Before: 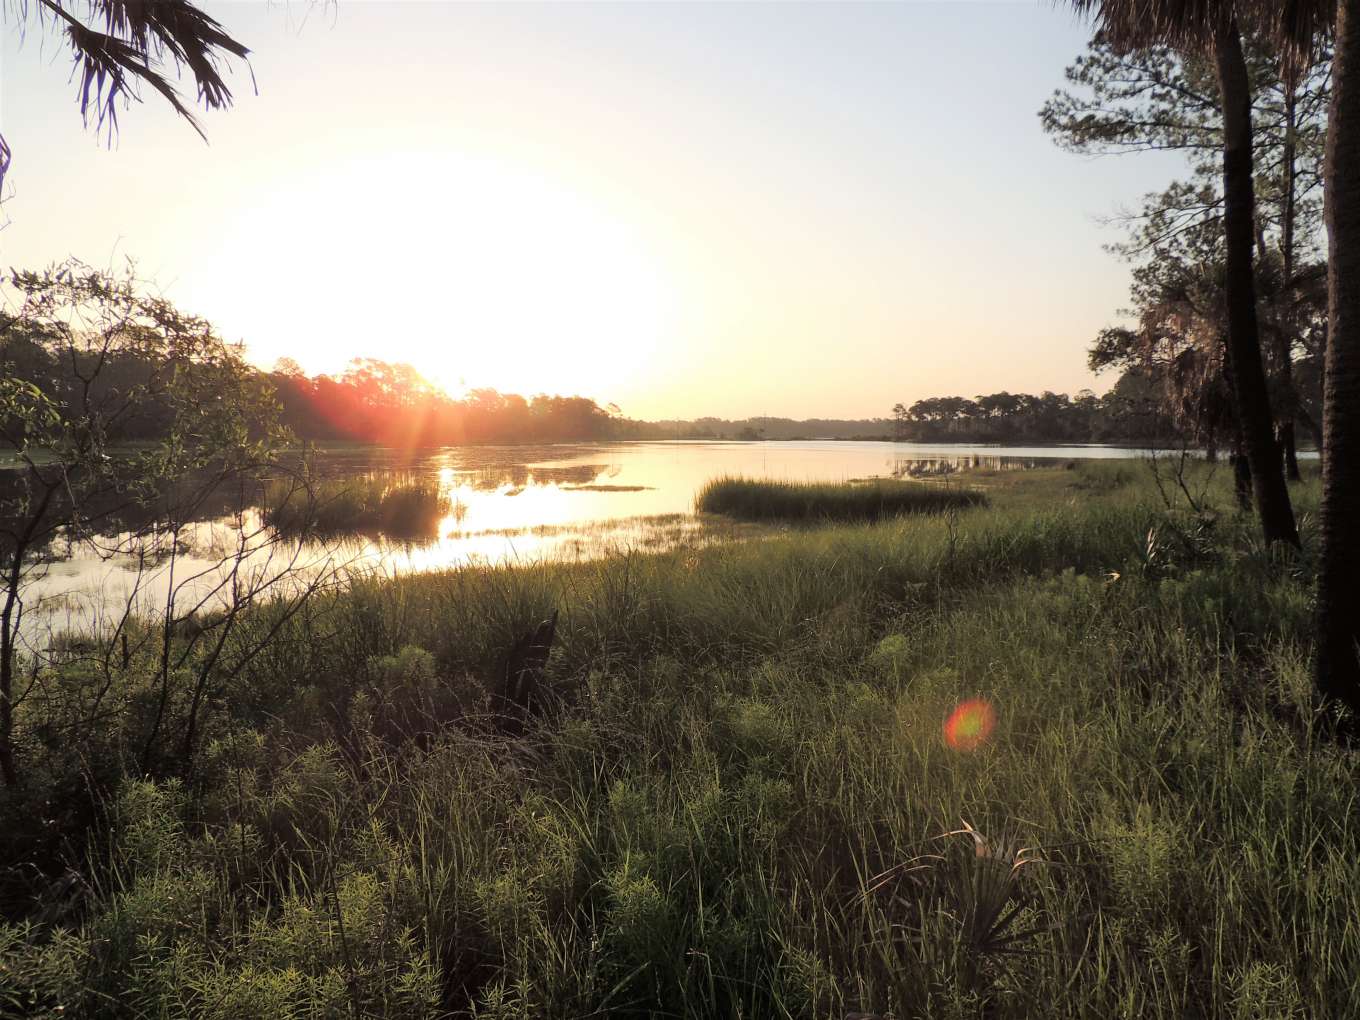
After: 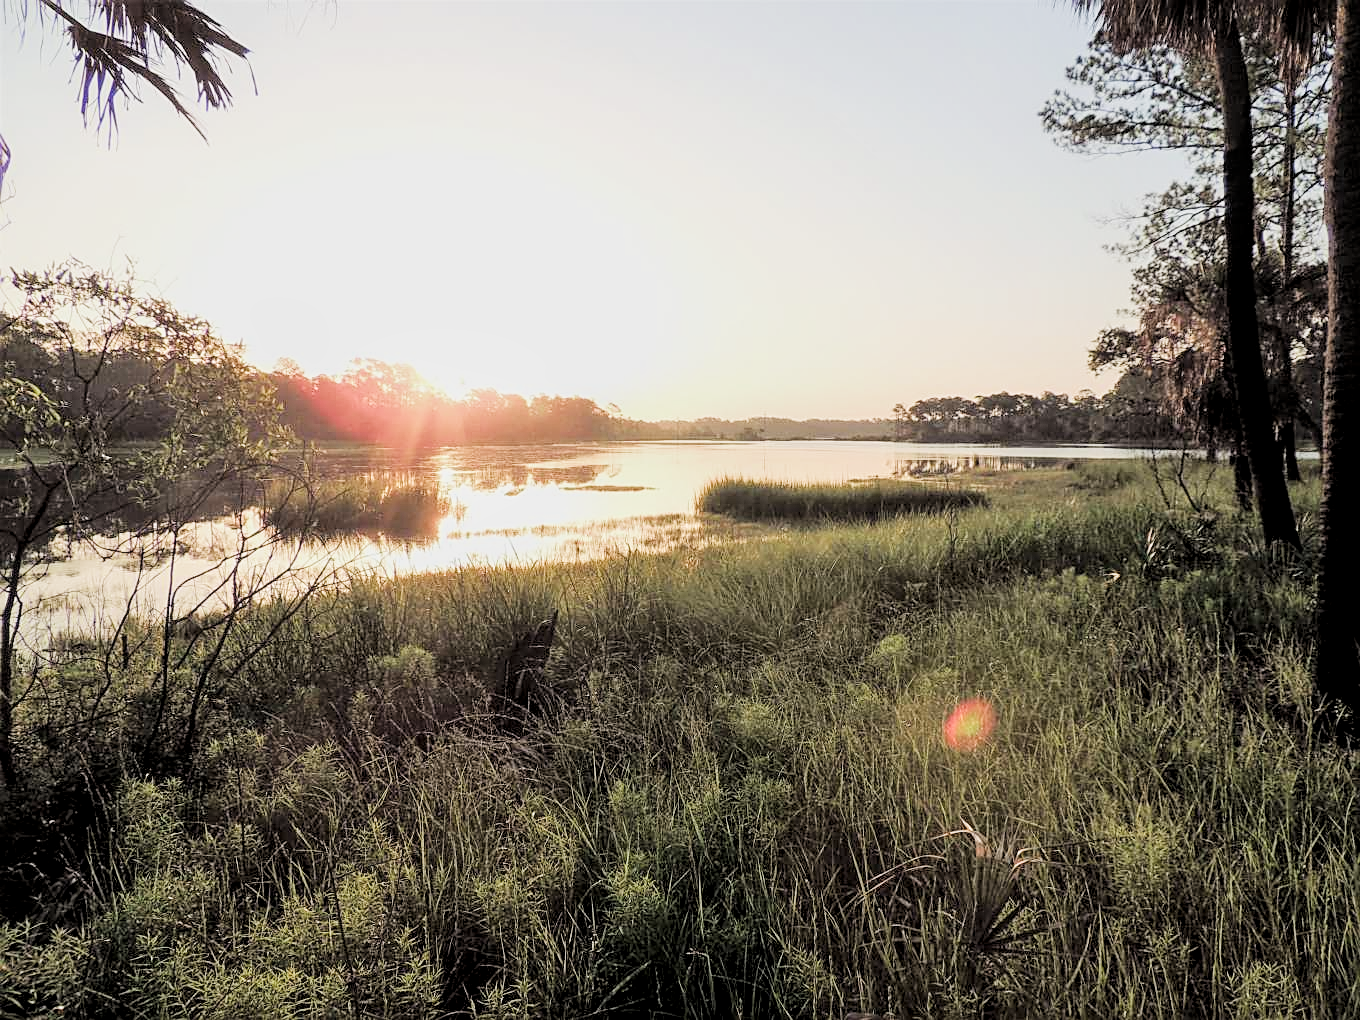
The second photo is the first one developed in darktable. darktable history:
exposure: exposure 1.001 EV, compensate highlight preservation false
sharpen: amount 0.598
local contrast: highlights 97%, shadows 88%, detail 160%, midtone range 0.2
filmic rgb: black relative exposure -7.15 EV, white relative exposure 5.39 EV, hardness 3.02, color science v4 (2020)
